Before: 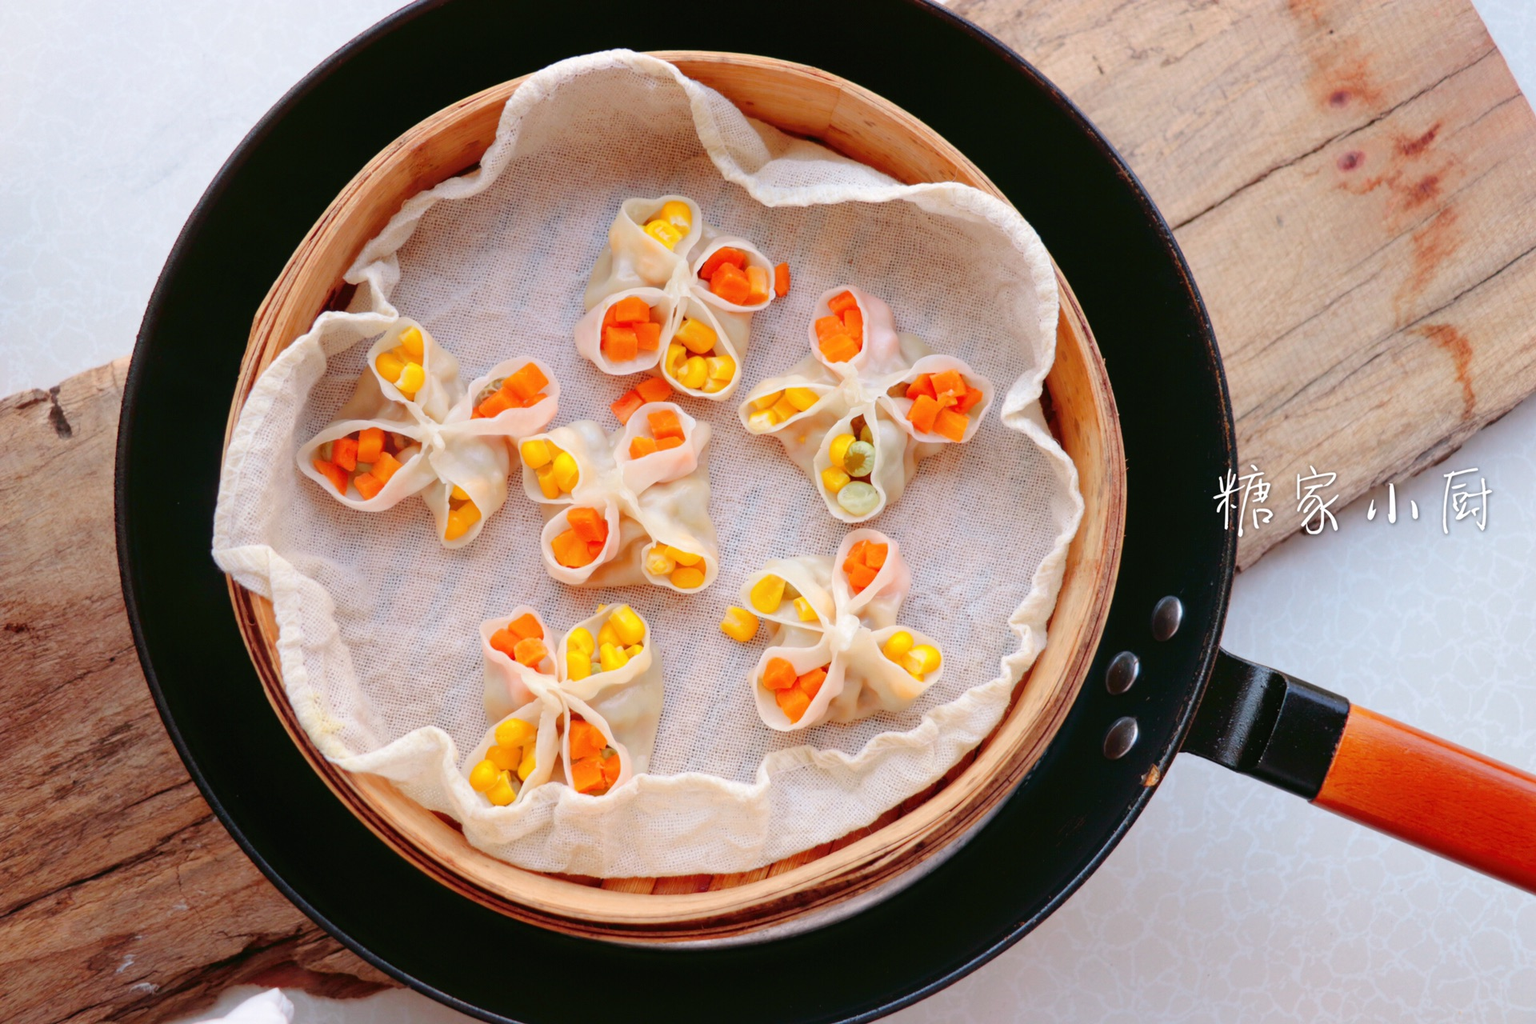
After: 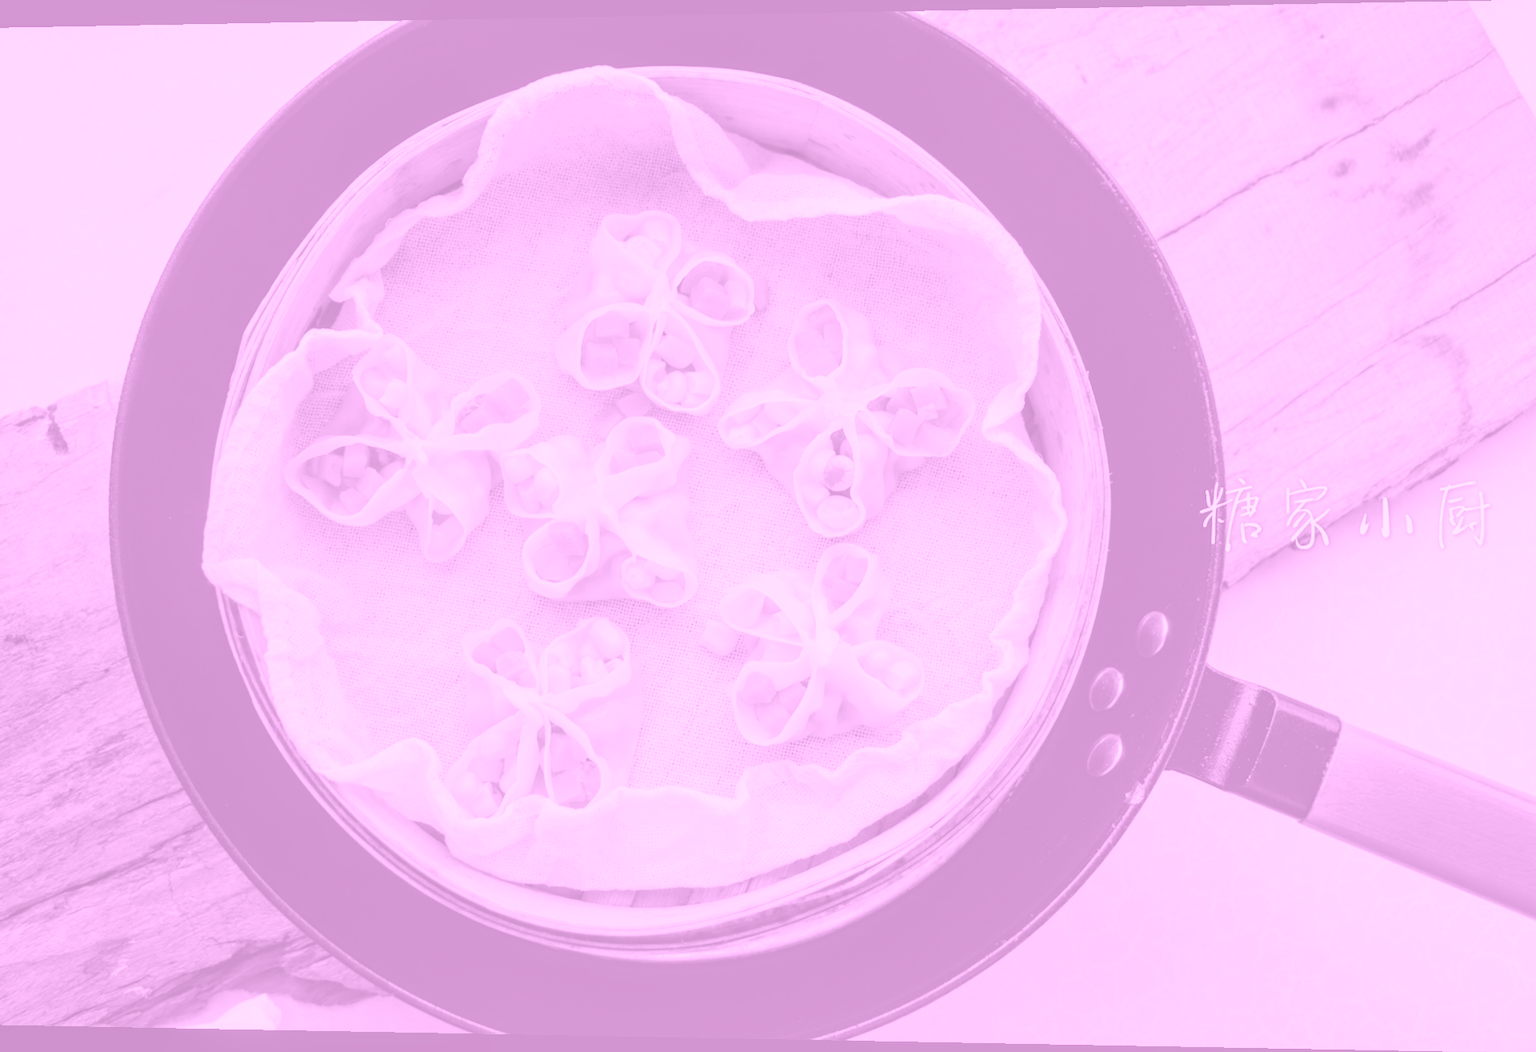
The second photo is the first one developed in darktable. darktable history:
colorize: hue 331.2°, saturation 75%, source mix 30.28%, lightness 70.52%, version 1
rotate and perspective: lens shift (horizontal) -0.055, automatic cropping off
local contrast: on, module defaults
